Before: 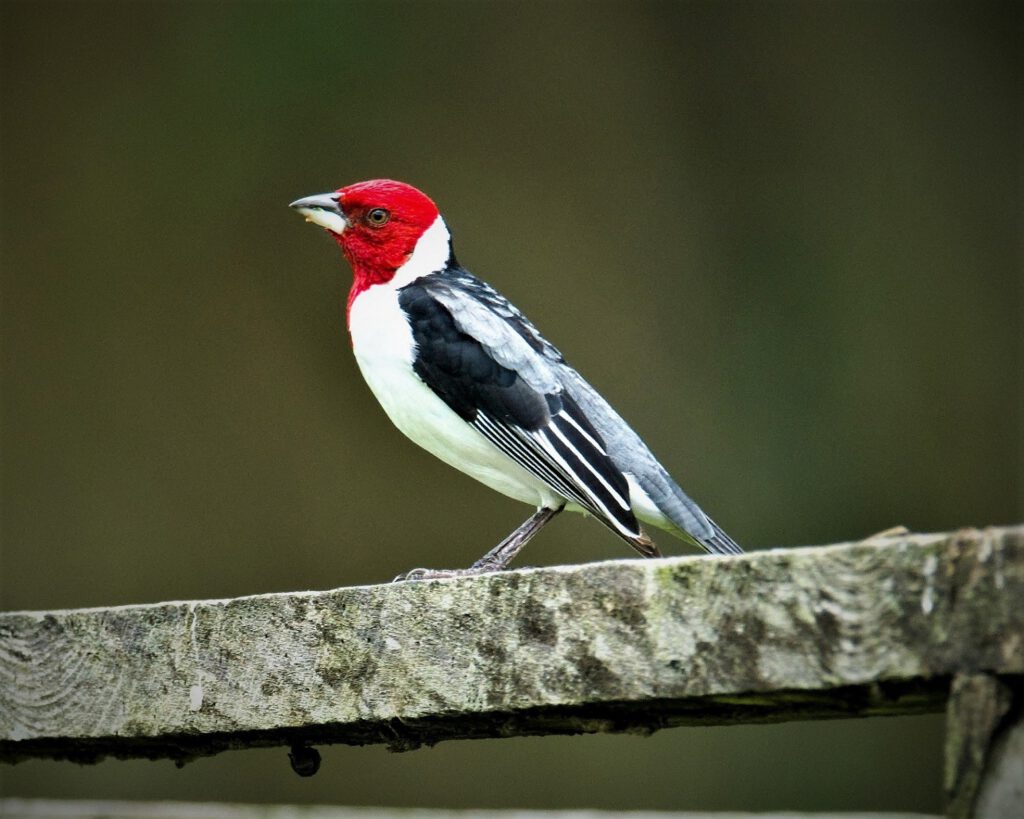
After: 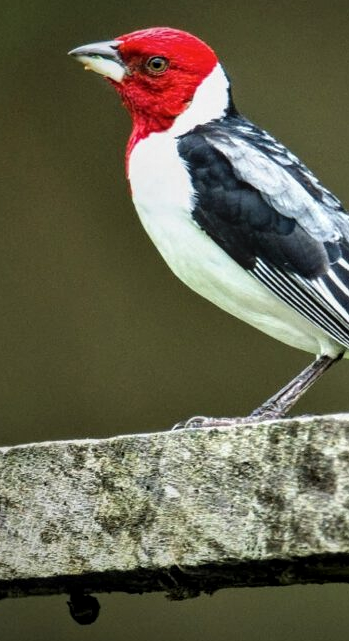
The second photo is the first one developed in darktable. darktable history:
crop and rotate: left 21.617%, top 18.672%, right 44.233%, bottom 2.973%
local contrast: on, module defaults
